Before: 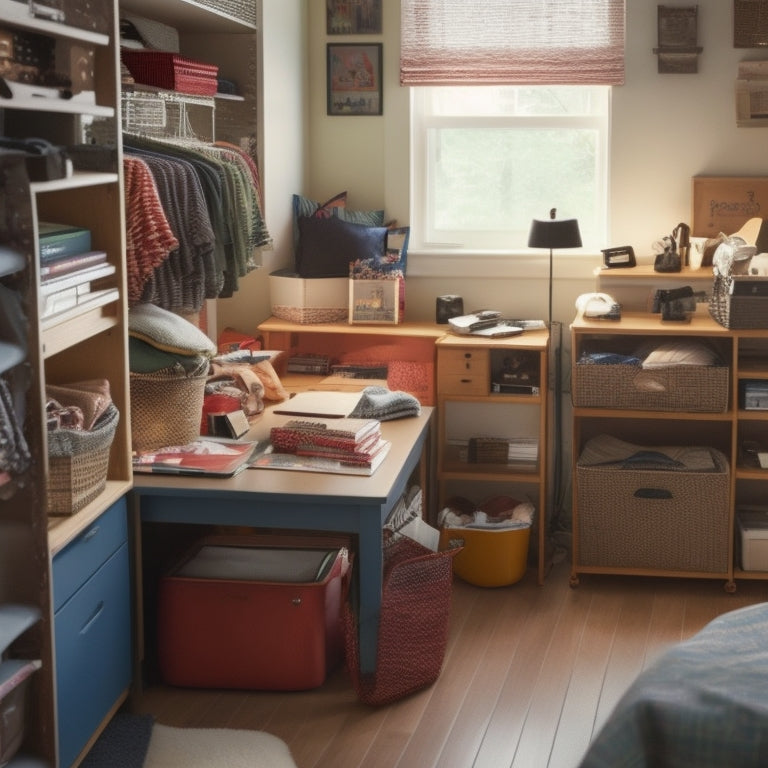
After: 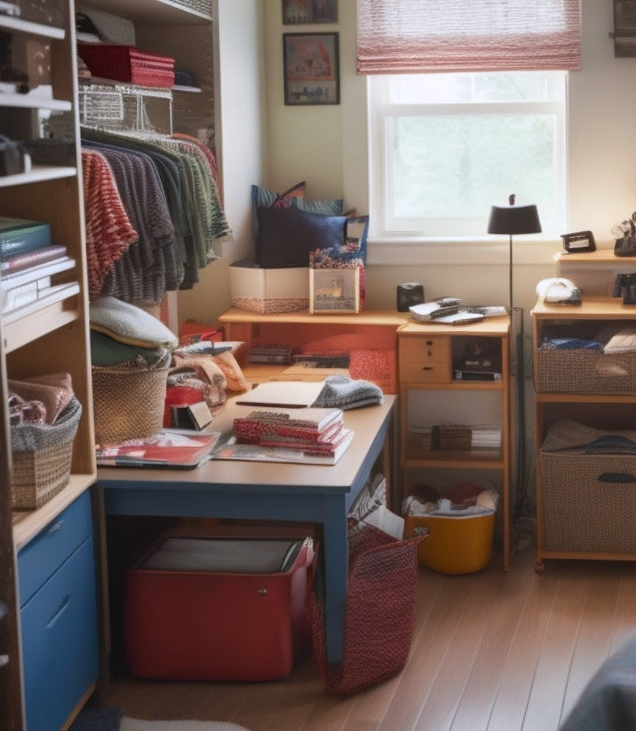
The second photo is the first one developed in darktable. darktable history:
contrast brightness saturation: saturation 0.13
color calibration: illuminant as shot in camera, x 0.358, y 0.373, temperature 4628.91 K
crop and rotate: angle 1°, left 4.281%, top 0.642%, right 11.383%, bottom 2.486%
